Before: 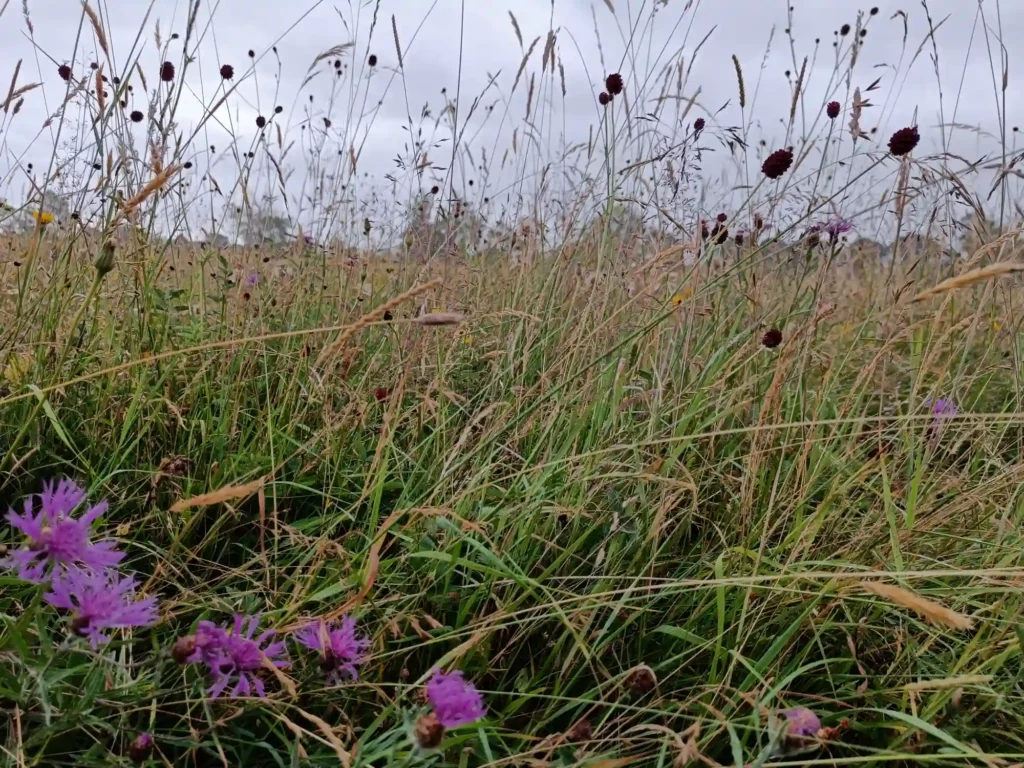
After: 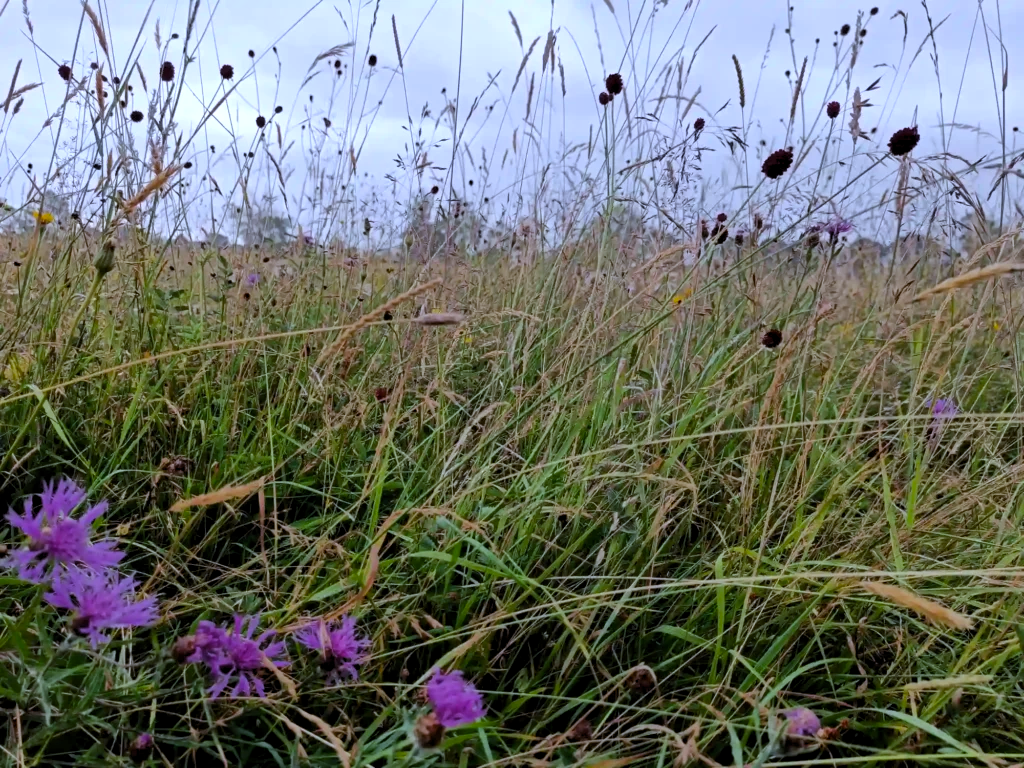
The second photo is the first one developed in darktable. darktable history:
levels: levels [0.031, 0.5, 0.969]
color calibration: output colorfulness [0, 0.315, 0, 0], x 0.341, y 0.355, temperature 5166 K
white balance: red 0.948, green 1.02, blue 1.176
